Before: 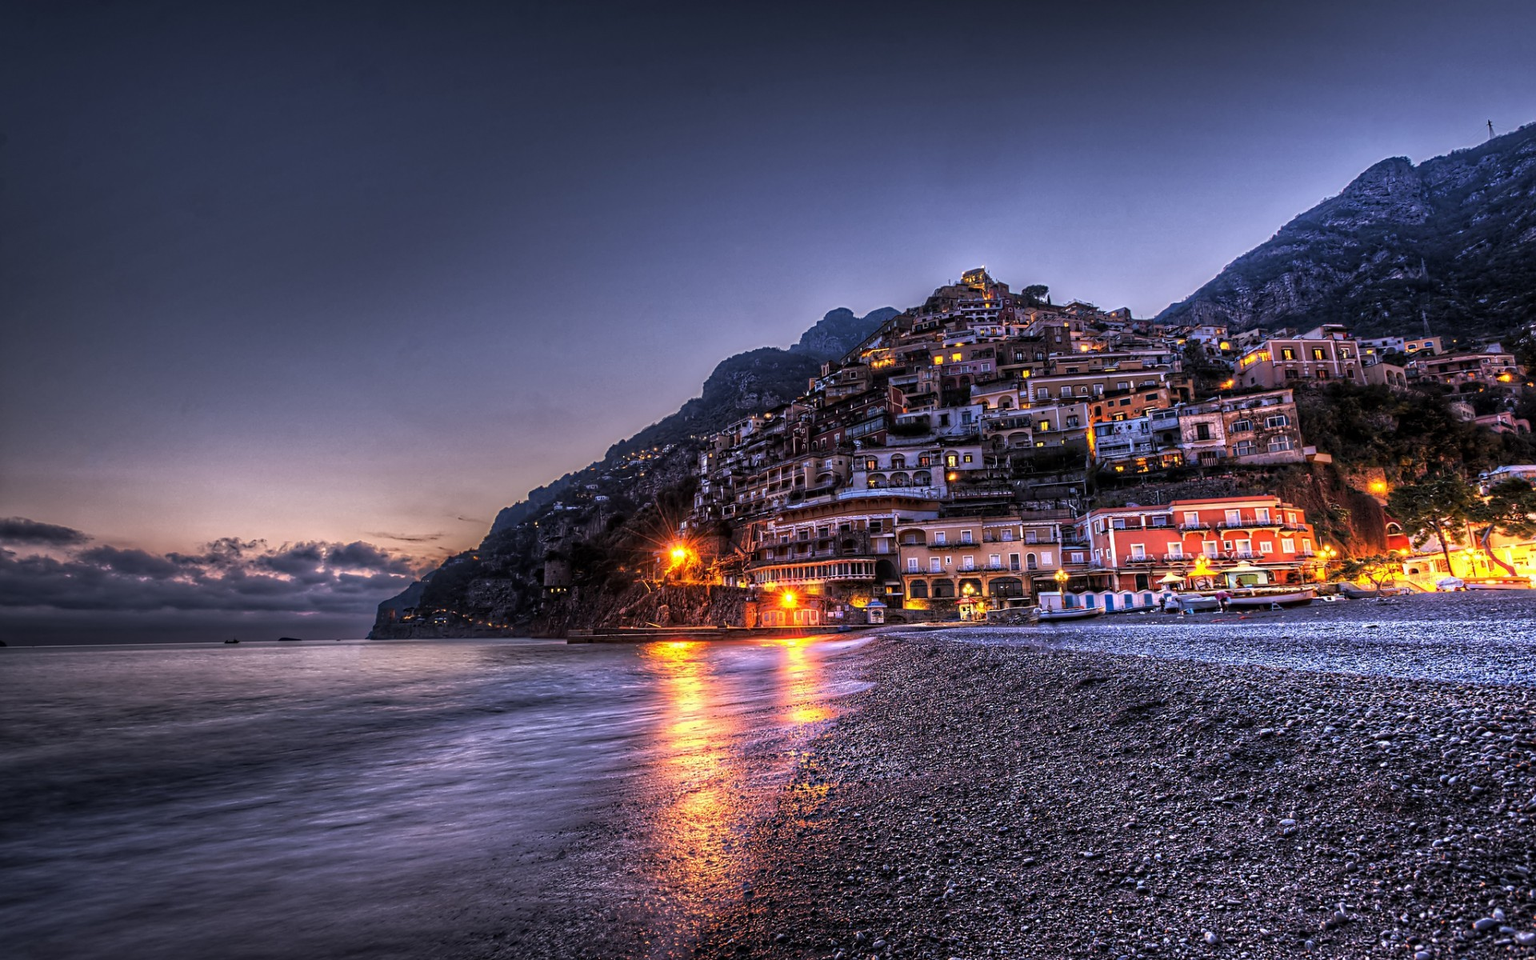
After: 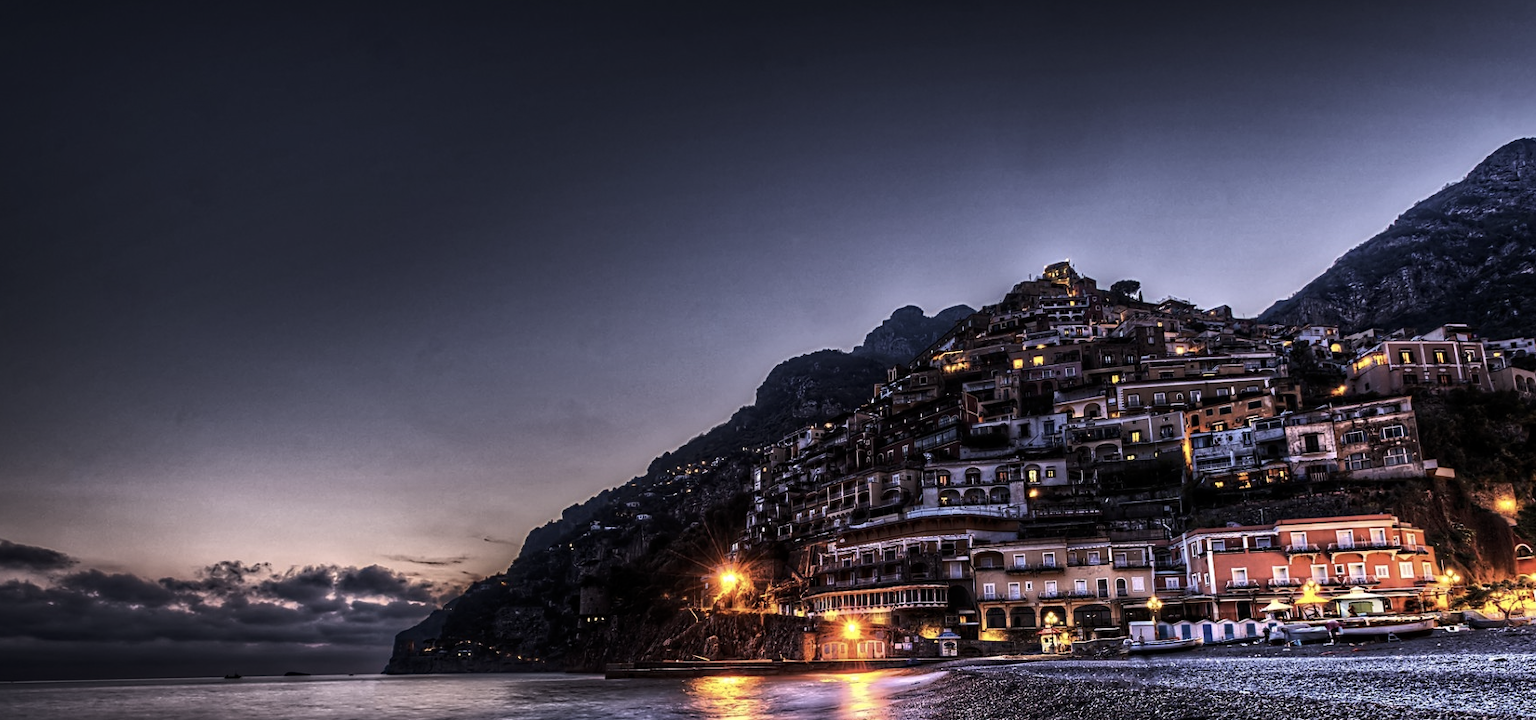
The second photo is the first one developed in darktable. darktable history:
crop: left 1.509%, top 3.452%, right 7.696%, bottom 28.452%
exposure: exposure -0.582 EV, compensate highlight preservation false
tone equalizer: -8 EV -0.75 EV, -7 EV -0.7 EV, -6 EV -0.6 EV, -5 EV -0.4 EV, -3 EV 0.4 EV, -2 EV 0.6 EV, -1 EV 0.7 EV, +0 EV 0.75 EV, edges refinement/feathering 500, mask exposure compensation -1.57 EV, preserve details no
contrast brightness saturation: contrast 0.1, saturation -0.3
